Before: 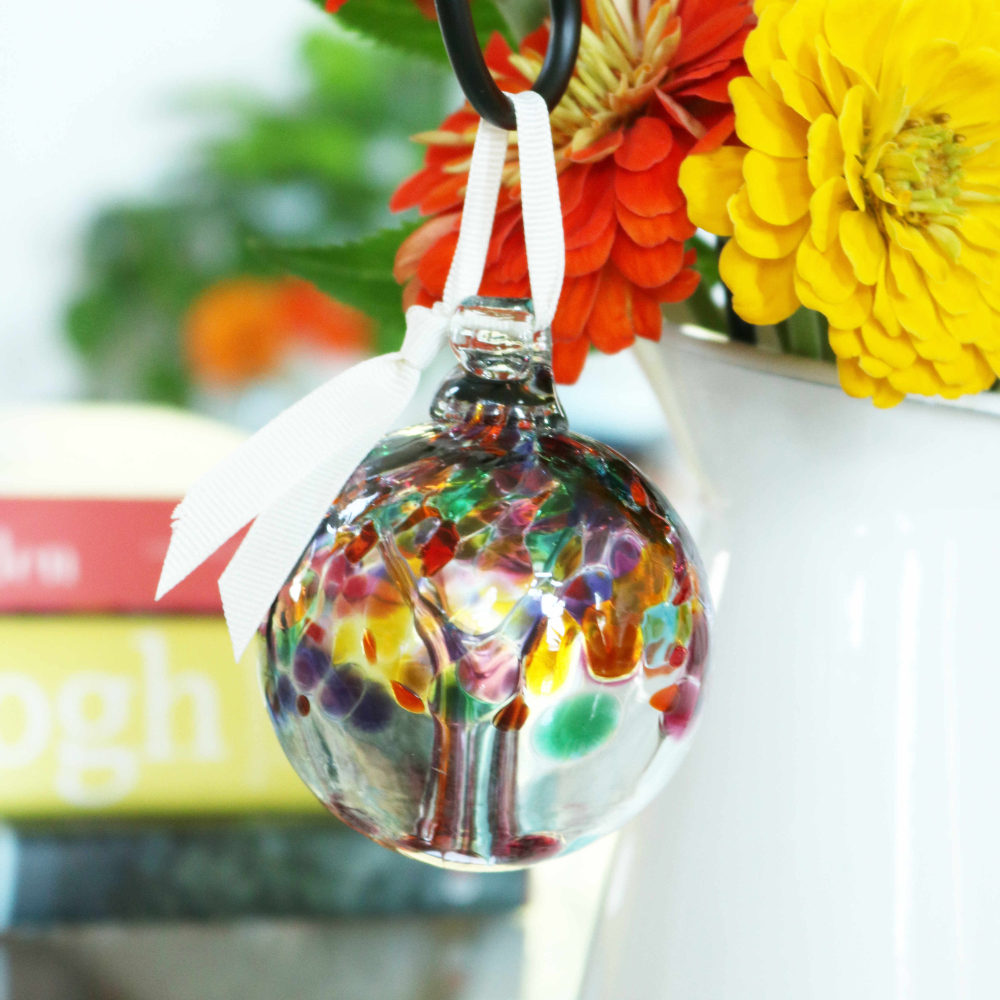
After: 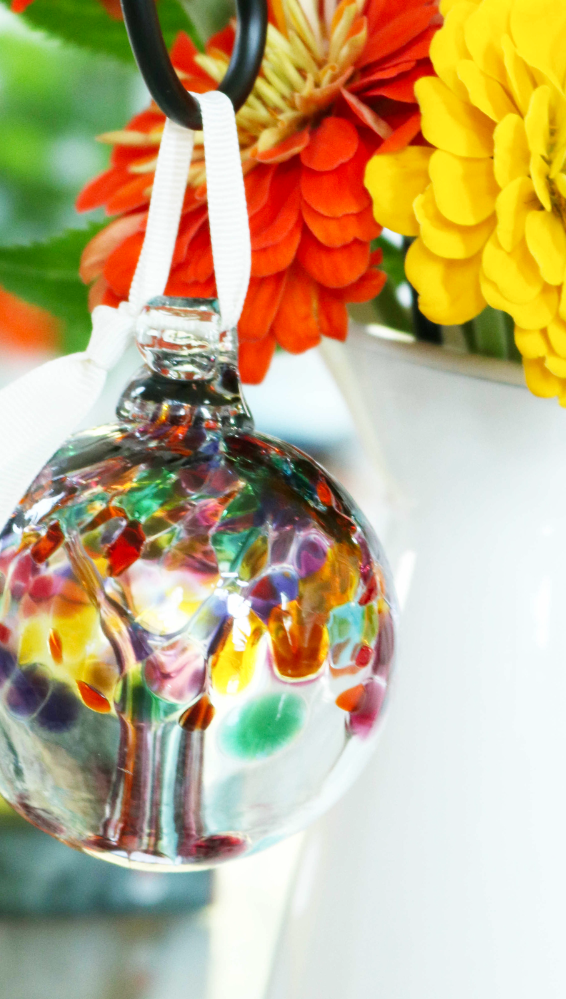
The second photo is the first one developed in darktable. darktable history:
crop: left 31.458%, top 0%, right 11.876%
tone curve: curves: ch0 [(0, 0) (0.004, 0.002) (0.02, 0.013) (0.218, 0.218) (0.664, 0.718) (0.832, 0.873) (1, 1)], preserve colors none
